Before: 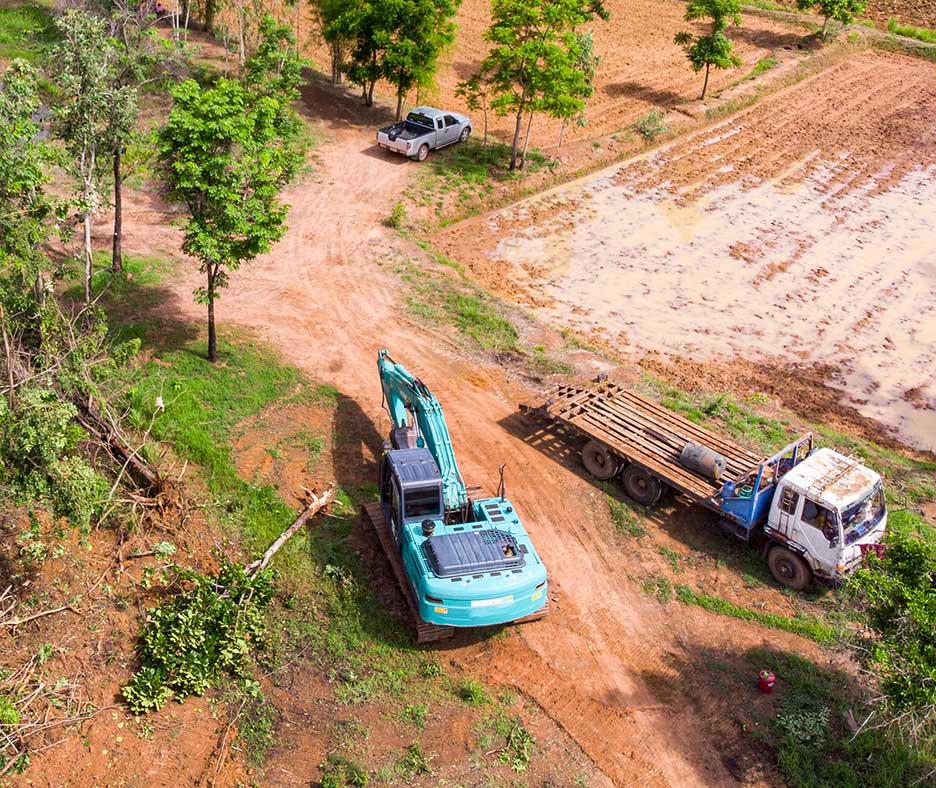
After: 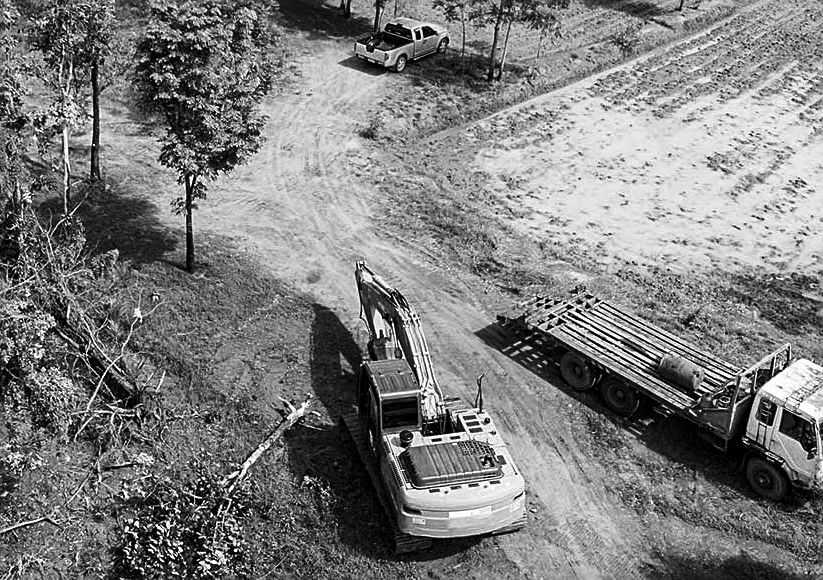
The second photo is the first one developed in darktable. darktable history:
monochrome: a 16.01, b -2.65, highlights 0.52
crop and rotate: left 2.425%, top 11.305%, right 9.6%, bottom 15.08%
contrast brightness saturation: contrast 0.13, brightness -0.24, saturation 0.14
sharpen: on, module defaults
